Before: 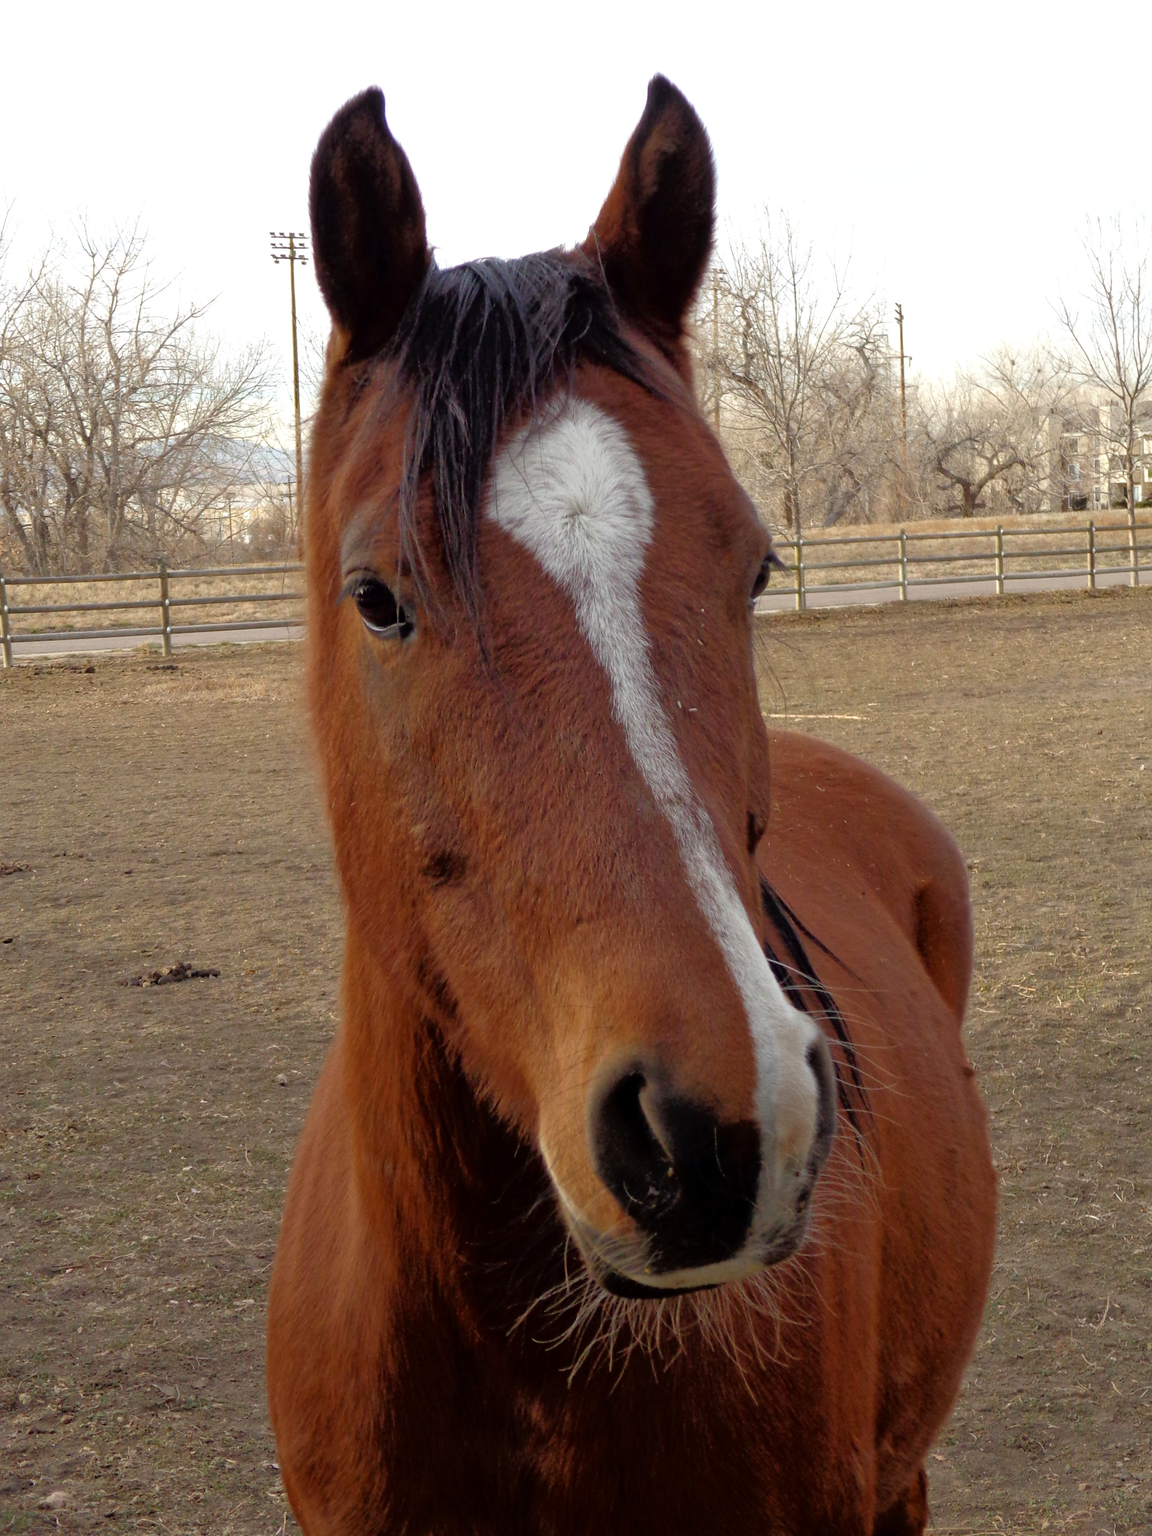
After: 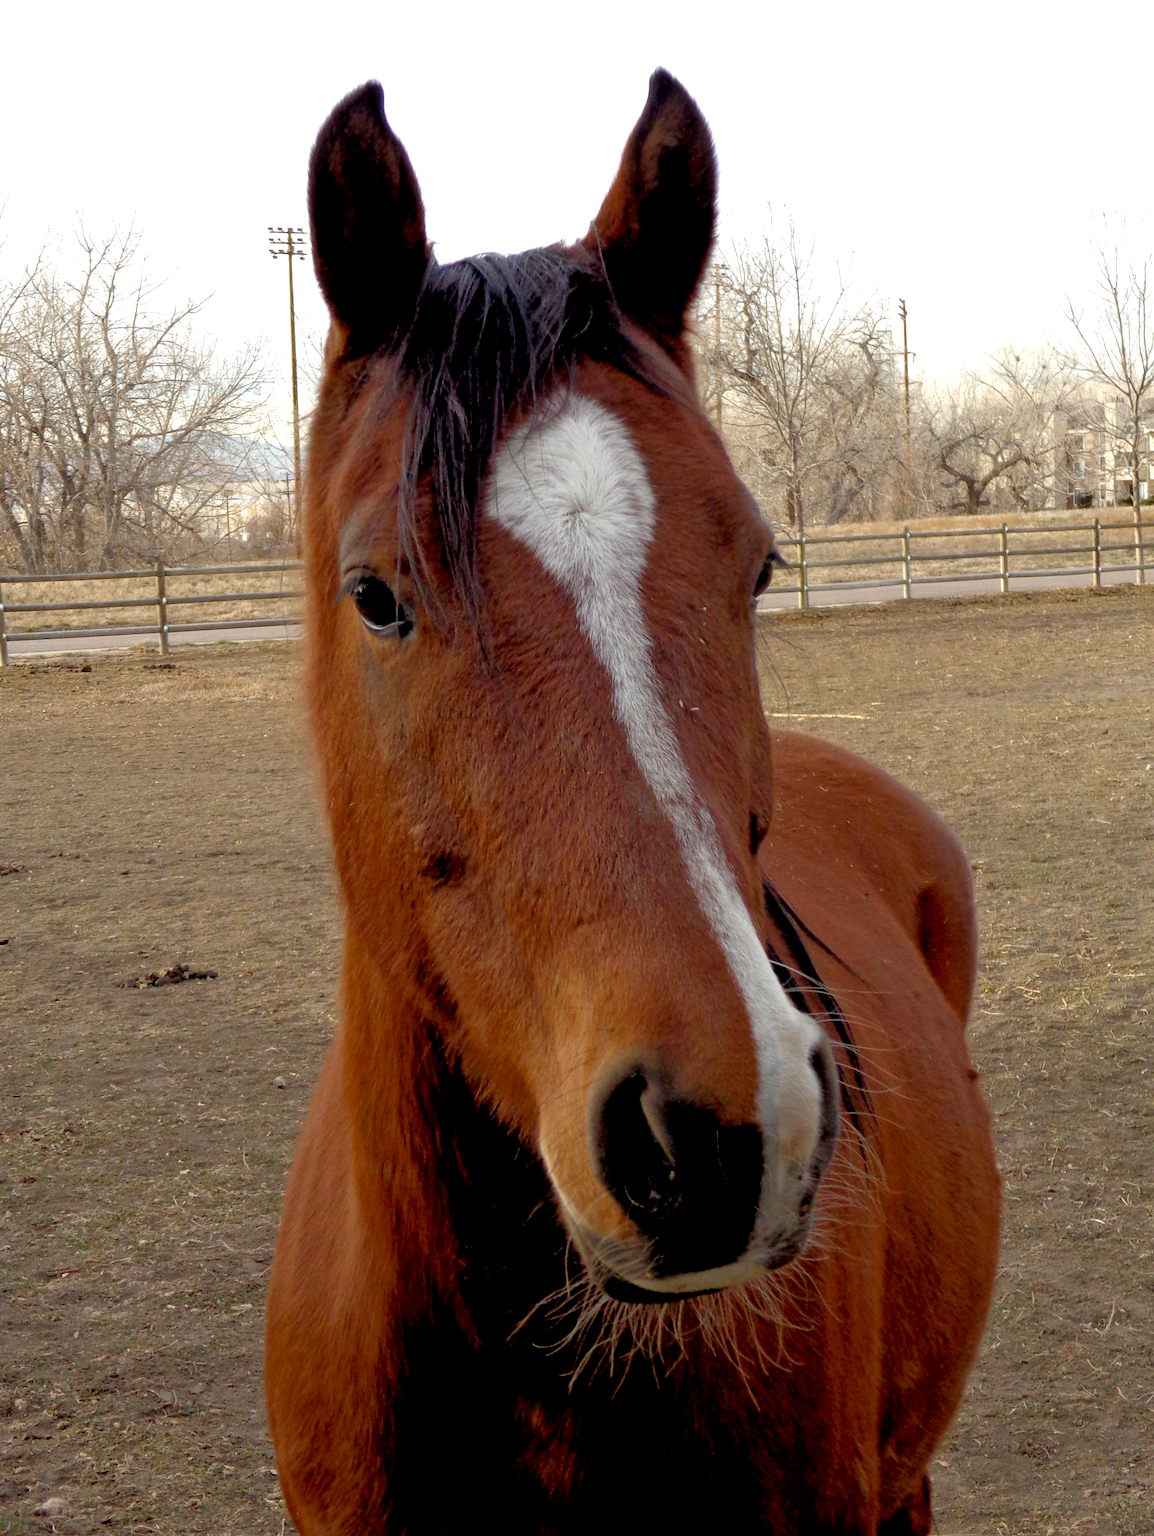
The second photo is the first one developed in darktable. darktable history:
crop: left 0.434%, top 0.485%, right 0.244%, bottom 0.386%
exposure: black level correction 0.009, exposure 0.119 EV, compensate highlight preservation false
